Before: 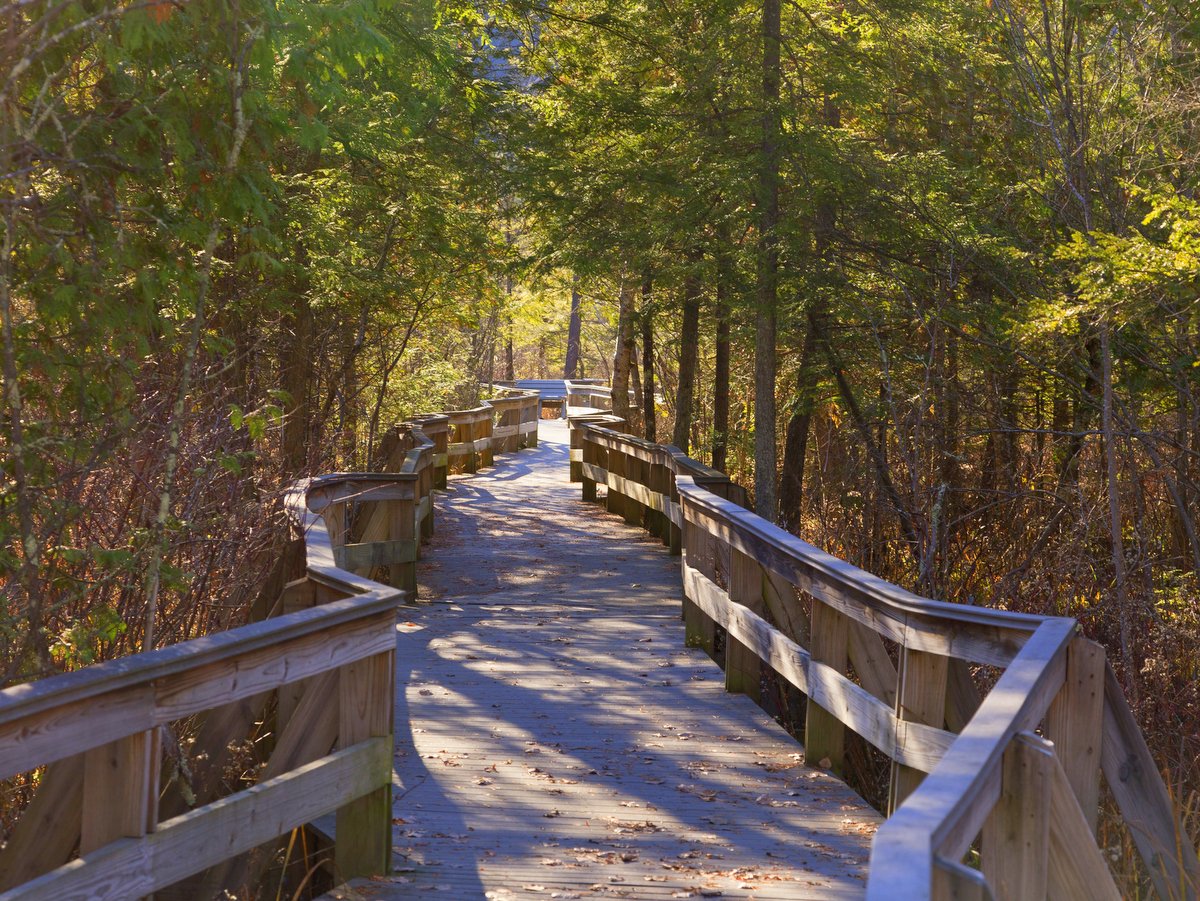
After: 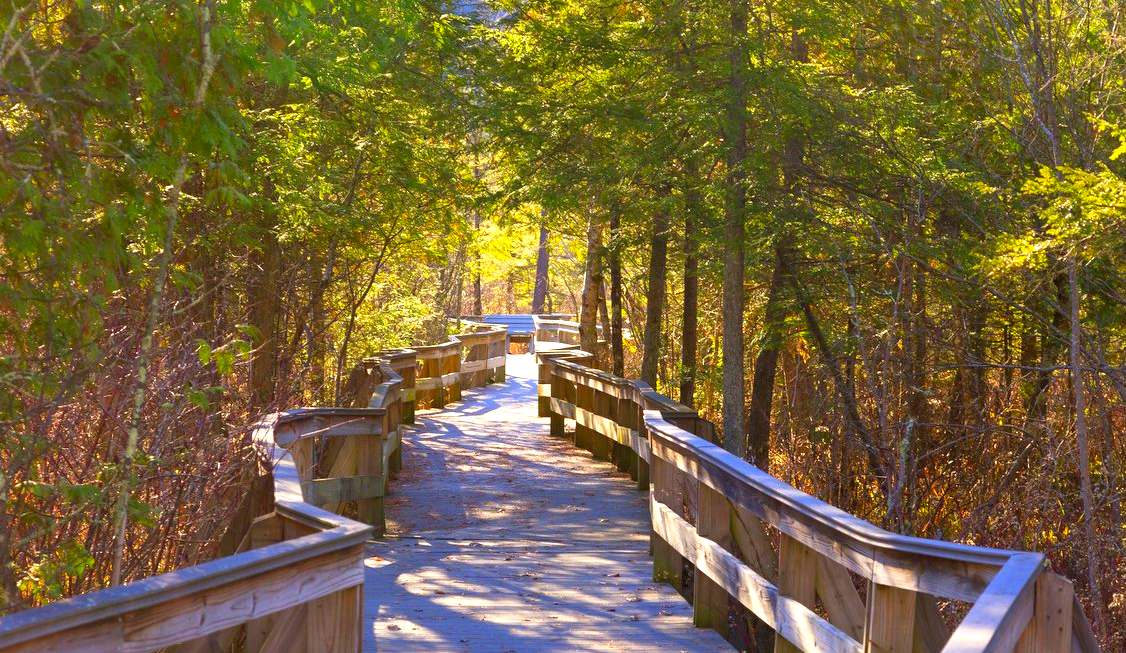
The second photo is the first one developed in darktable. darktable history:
exposure: exposure 0.657 EV, compensate highlight preservation false
tone equalizer: on, module defaults
crop: left 2.737%, top 7.287%, right 3.421%, bottom 20.179%
rotate and perspective: automatic cropping original format, crop left 0, crop top 0
color correction: saturation 1.34
